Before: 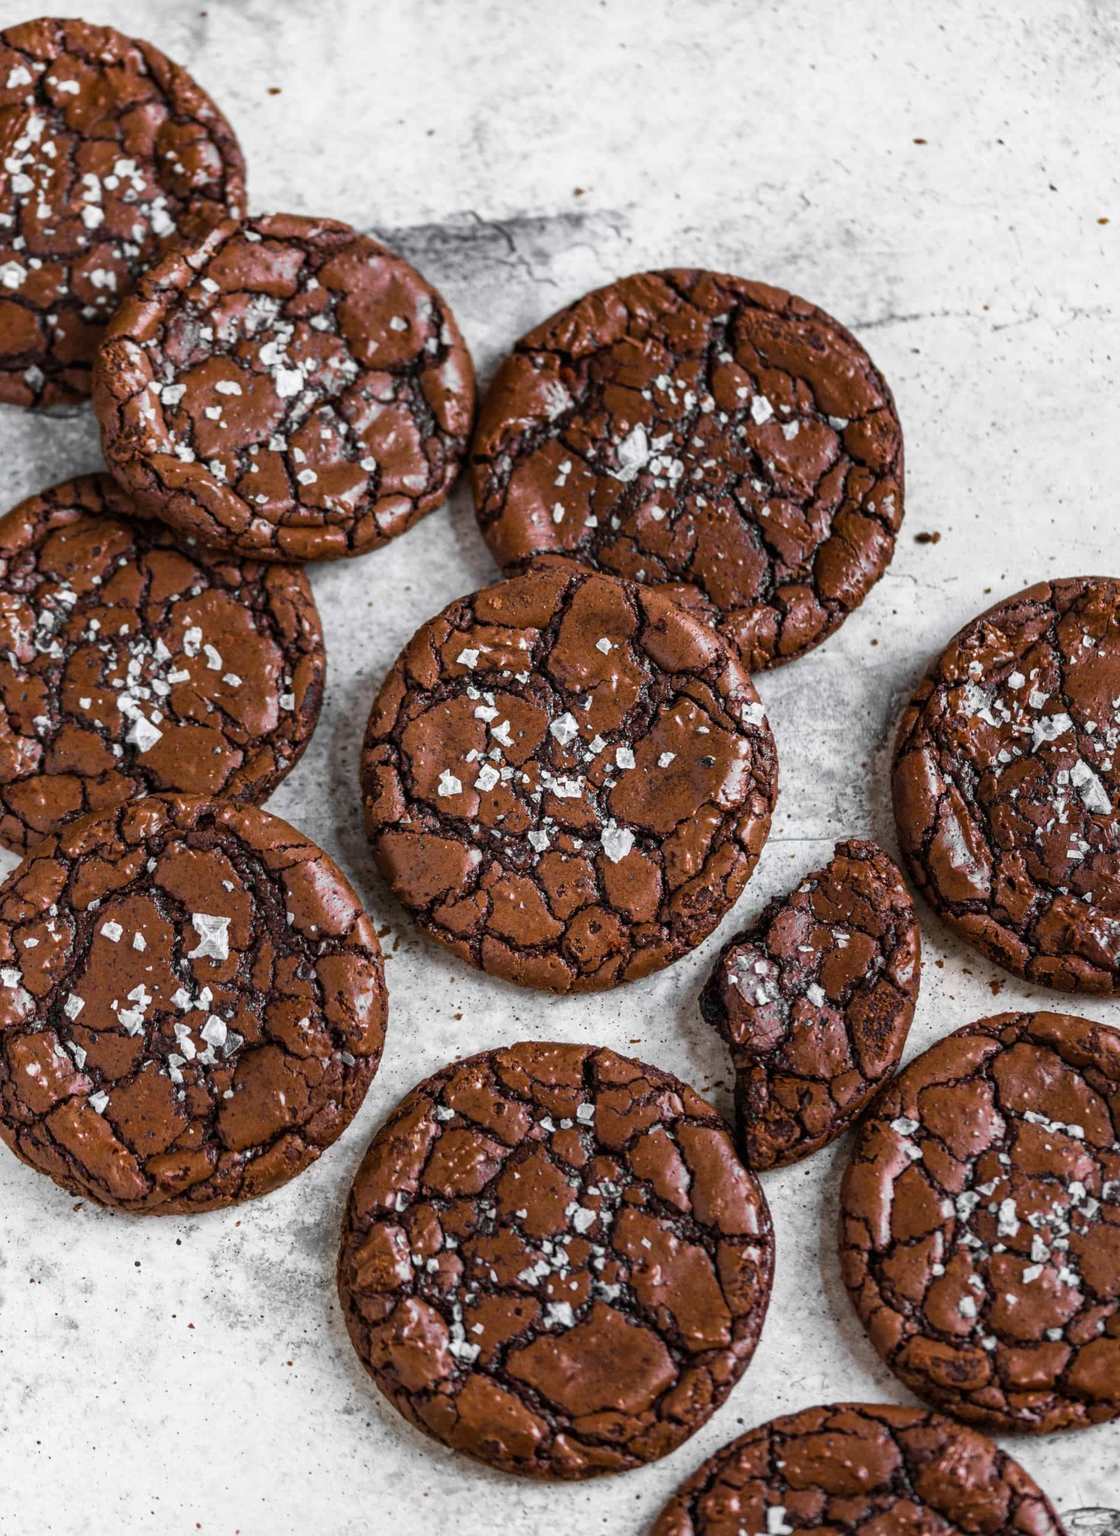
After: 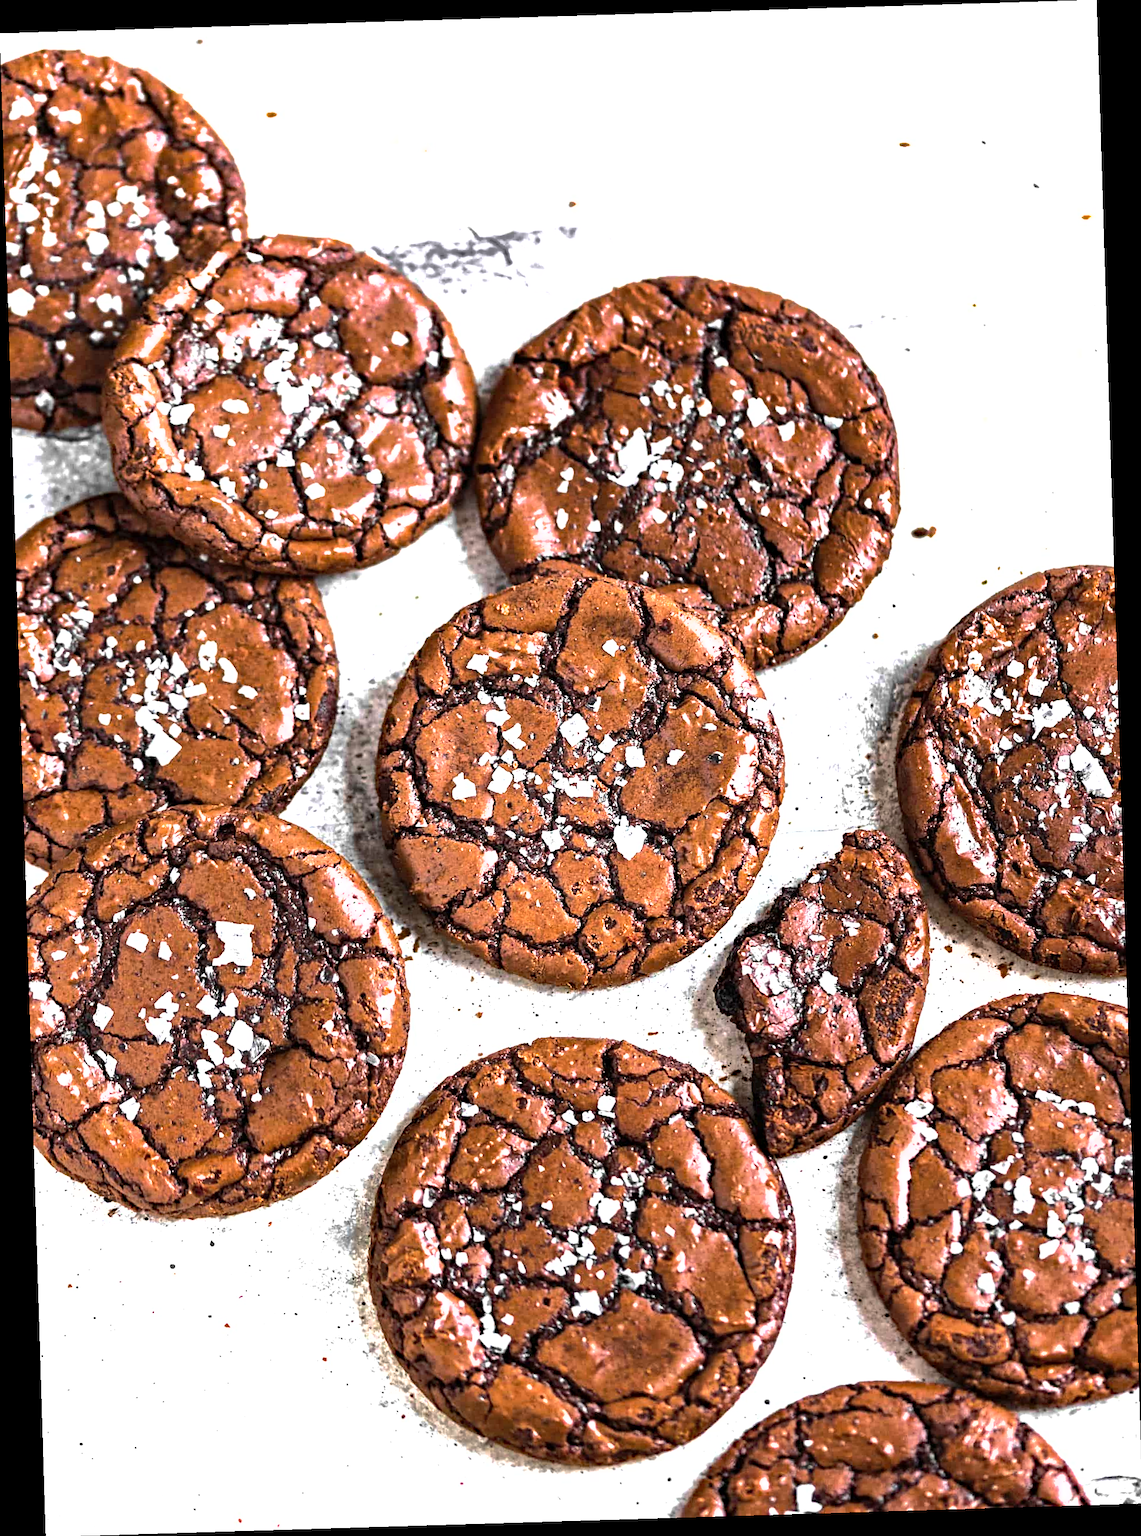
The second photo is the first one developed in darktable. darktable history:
sharpen: amount 0.2
rotate and perspective: rotation -1.75°, automatic cropping off
shadows and highlights: on, module defaults
tone equalizer: -8 EV -1.08 EV, -7 EV -1.01 EV, -6 EV -0.867 EV, -5 EV -0.578 EV, -3 EV 0.578 EV, -2 EV 0.867 EV, -1 EV 1.01 EV, +0 EV 1.08 EV, edges refinement/feathering 500, mask exposure compensation -1.57 EV, preserve details no
exposure: exposure 1.089 EV, compensate highlight preservation false
haze removal: compatibility mode true, adaptive false
